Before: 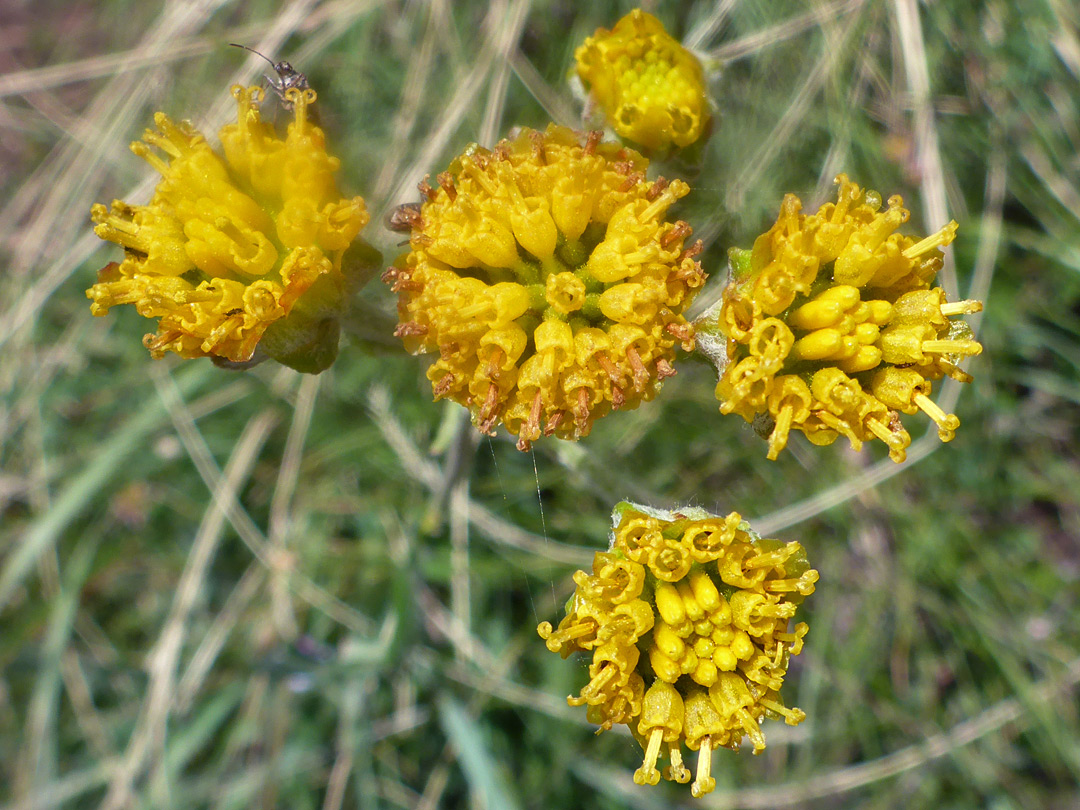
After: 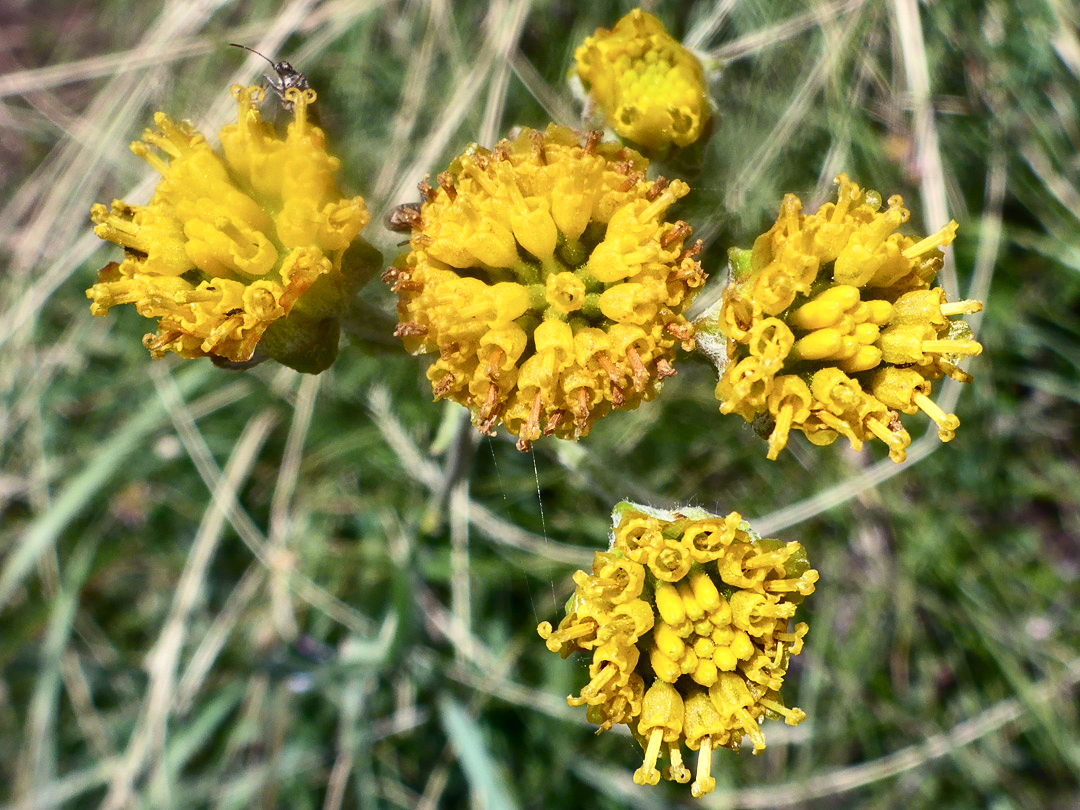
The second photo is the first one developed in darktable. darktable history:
contrast brightness saturation: contrast 0.283
